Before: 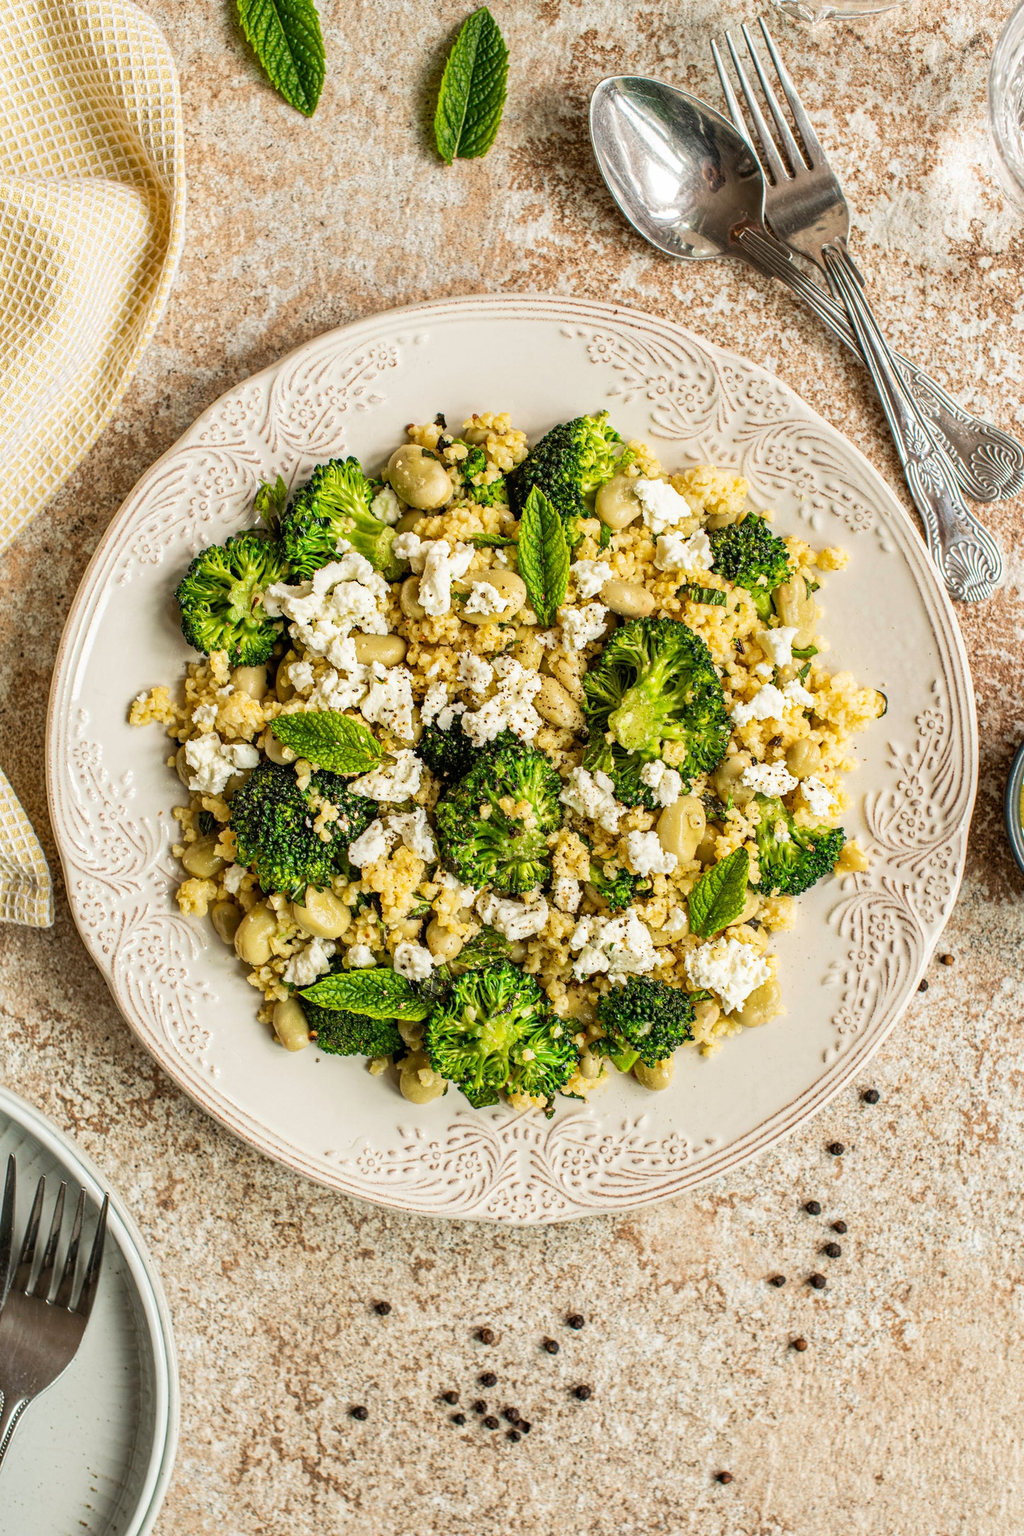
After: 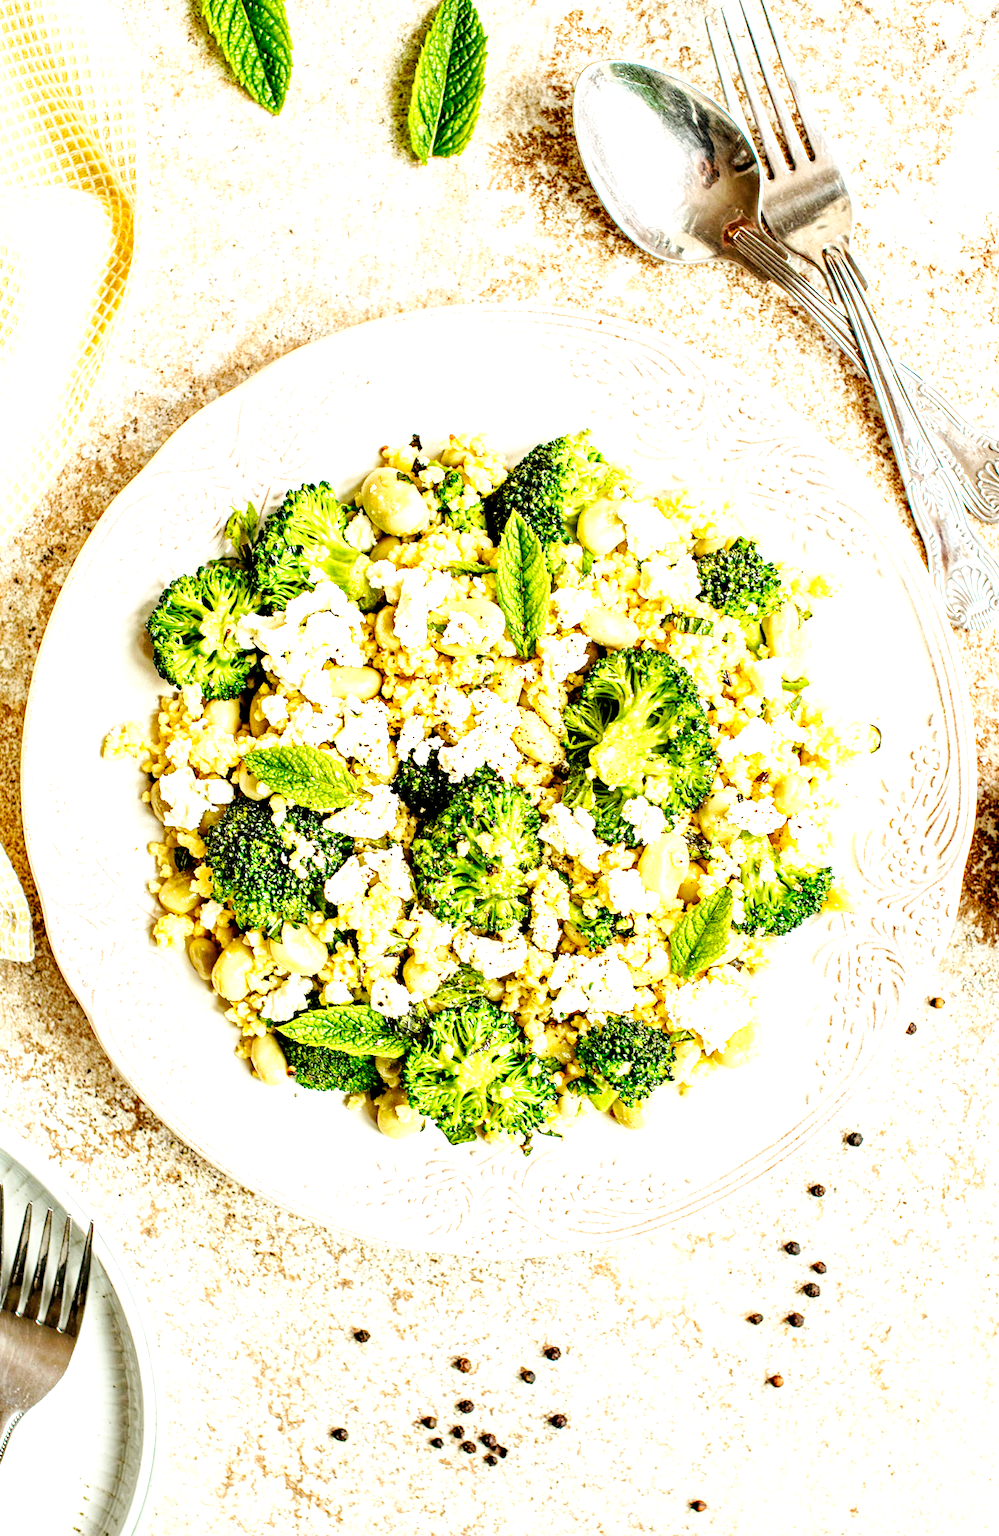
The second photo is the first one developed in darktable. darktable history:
white balance: red 0.978, blue 0.999
base curve: curves: ch0 [(0, 0) (0.036, 0.025) (0.121, 0.166) (0.206, 0.329) (0.605, 0.79) (1, 1)], preserve colors none
exposure: black level correction 0.009, exposure 1.425 EV, compensate highlight preservation false
rotate and perspective: rotation 0.074°, lens shift (vertical) 0.096, lens shift (horizontal) -0.041, crop left 0.043, crop right 0.952, crop top 0.024, crop bottom 0.979
